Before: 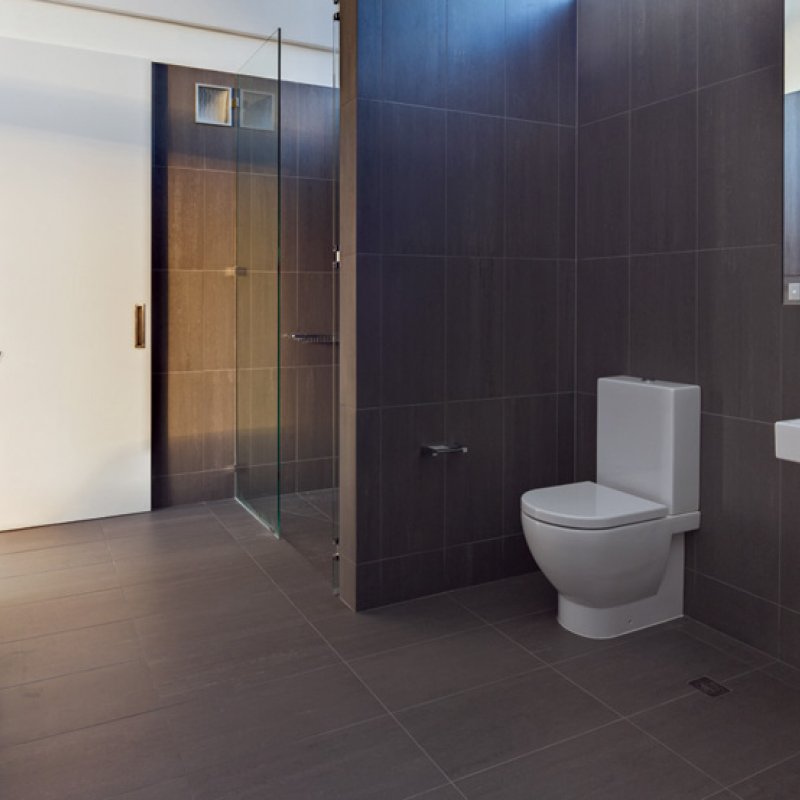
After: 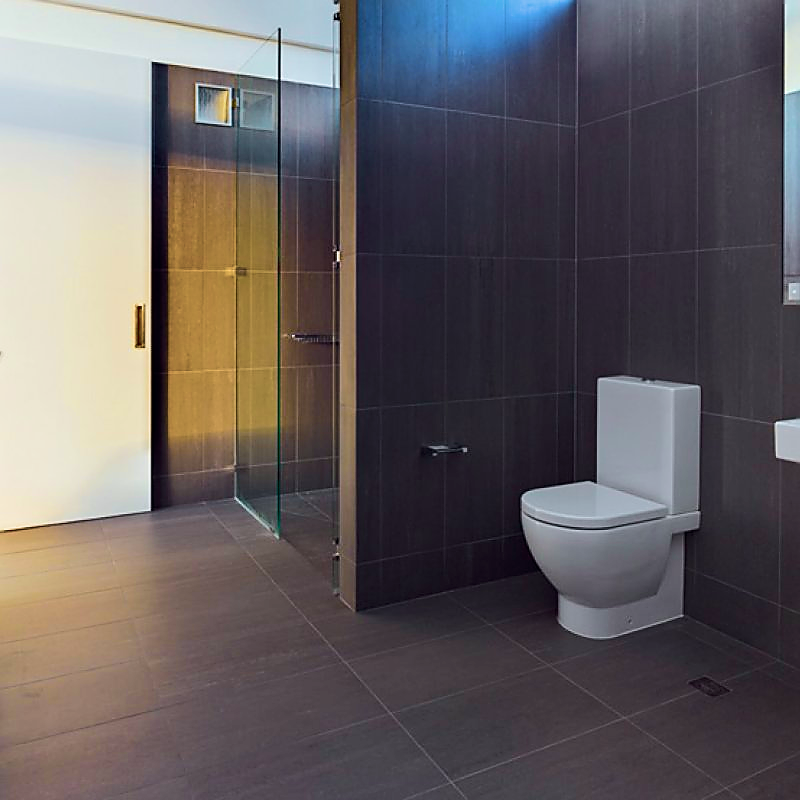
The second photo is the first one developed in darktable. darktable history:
velvia: strength 75%
tone curve: curves: ch0 [(0, 0) (0.035, 0.017) (0.131, 0.108) (0.279, 0.279) (0.476, 0.554) (0.617, 0.693) (0.704, 0.77) (0.801, 0.854) (0.895, 0.927) (1, 0.976)]; ch1 [(0, 0) (0.318, 0.278) (0.444, 0.427) (0.493, 0.488) (0.508, 0.502) (0.534, 0.526) (0.562, 0.555) (0.645, 0.648) (0.746, 0.764) (1, 1)]; ch2 [(0, 0) (0.316, 0.292) (0.381, 0.37) (0.423, 0.448) (0.476, 0.482) (0.502, 0.495) (0.522, 0.518) (0.533, 0.532) (0.593, 0.622) (0.634, 0.663) (0.7, 0.7) (0.861, 0.808) (1, 0.951)], color space Lab, independent channels, preserve colors none
sharpen: radius 1.384, amount 1.235, threshold 0.798
